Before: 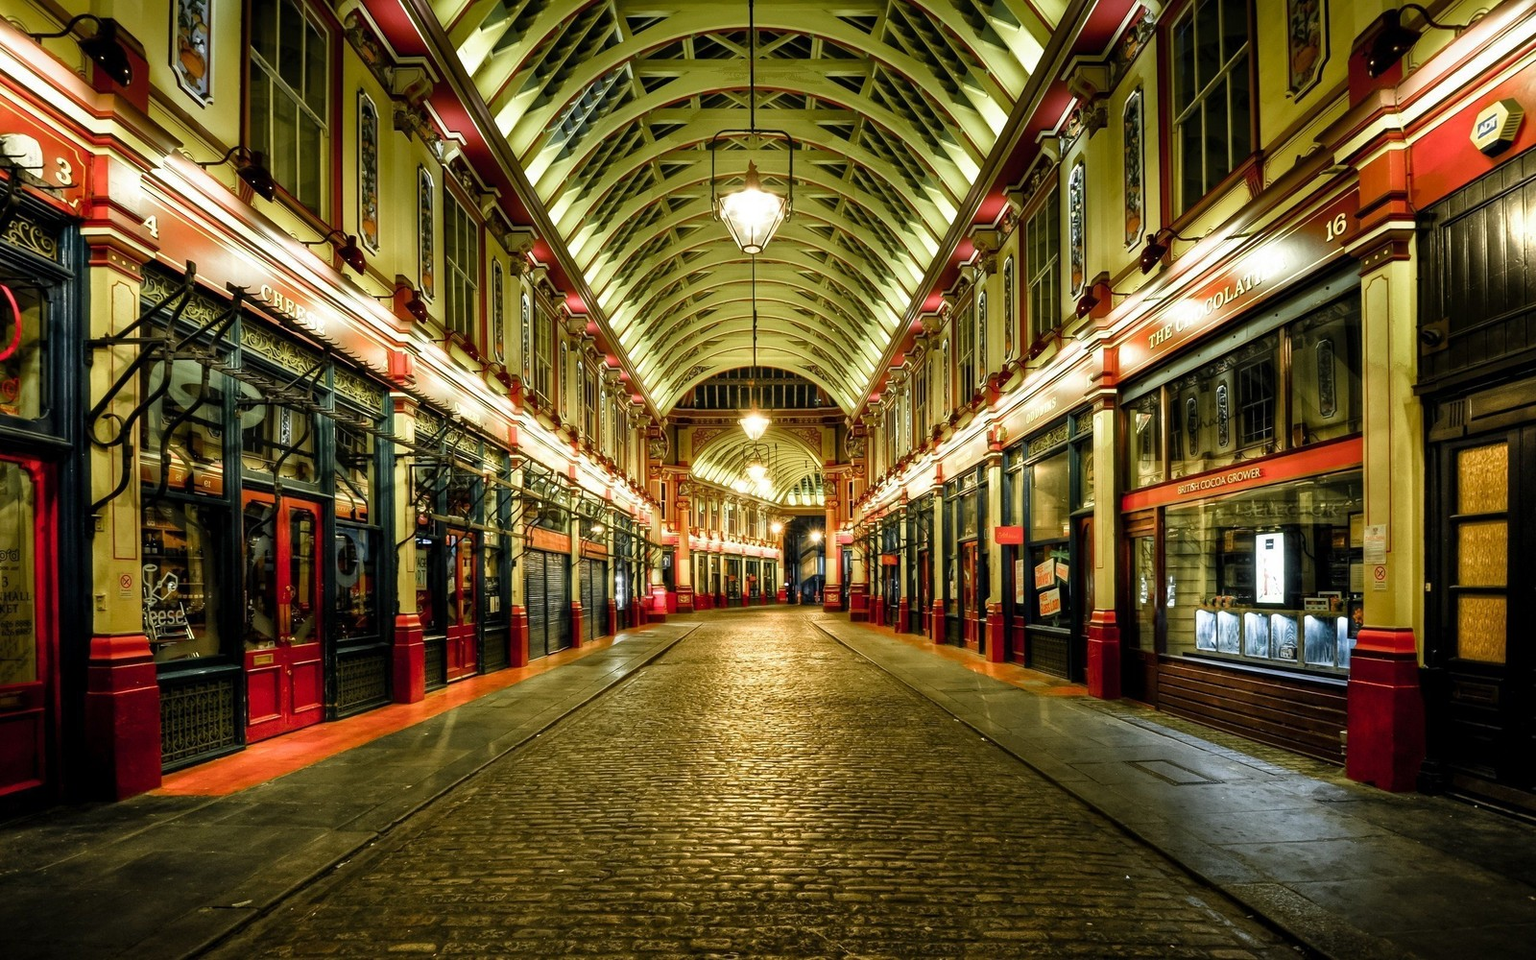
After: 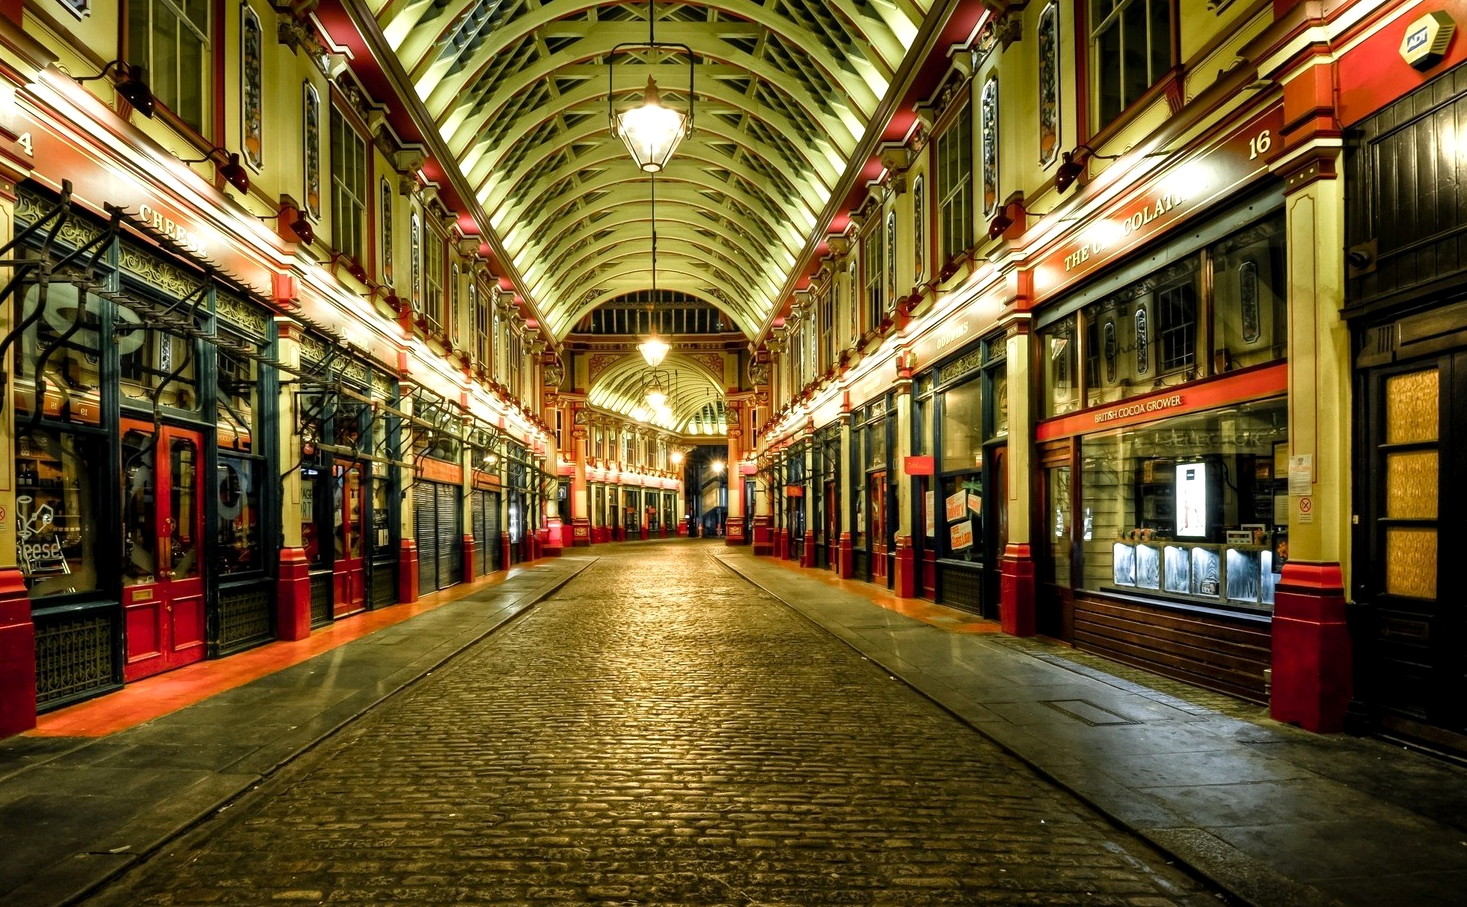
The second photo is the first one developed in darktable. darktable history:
exposure: black level correction 0.001, exposure 0.14 EV, compensate highlight preservation false
crop and rotate: left 8.262%, top 9.226%
